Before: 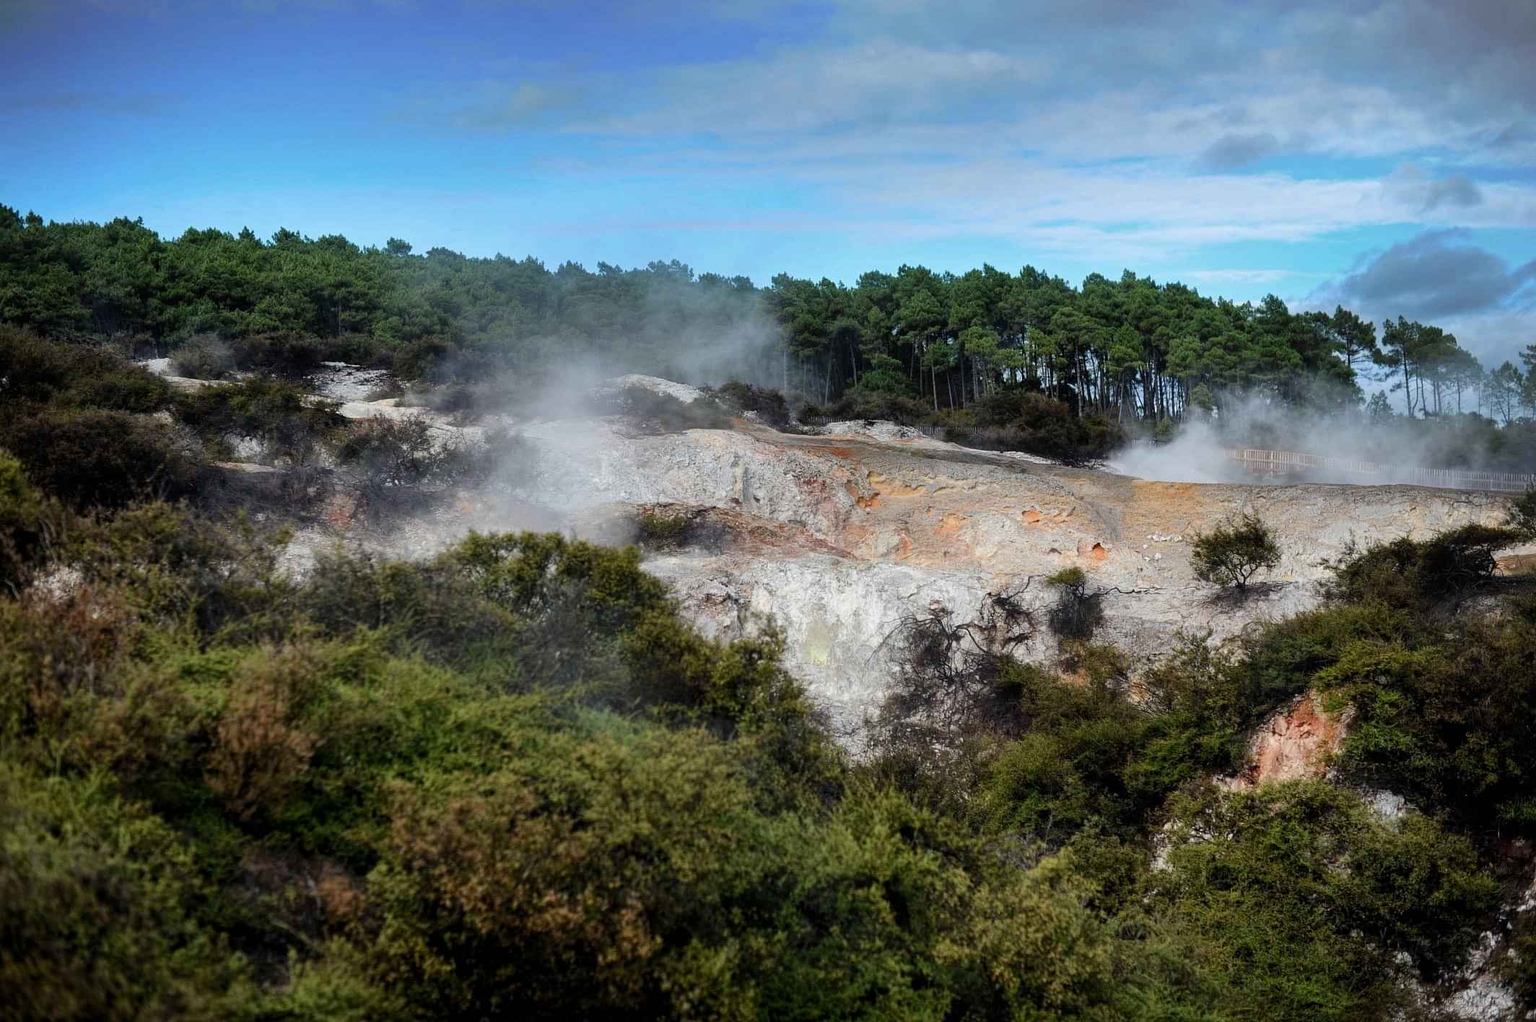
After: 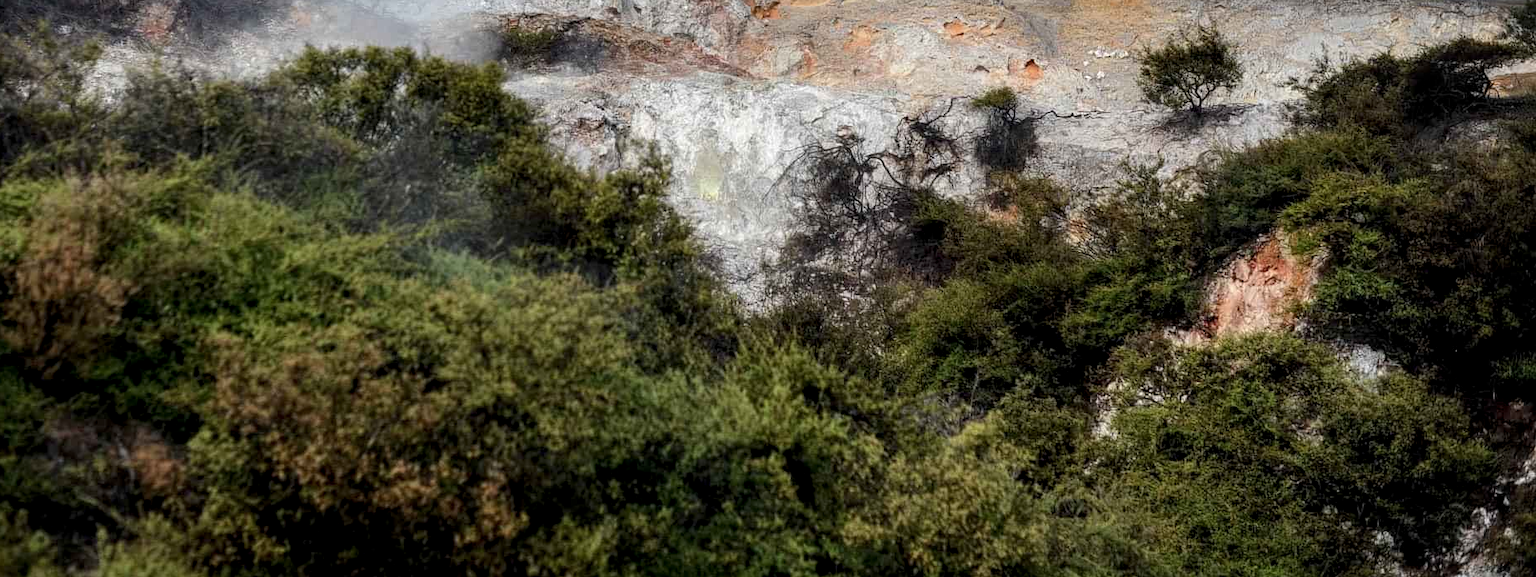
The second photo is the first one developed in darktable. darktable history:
local contrast: detail 130%
crop and rotate: left 13.306%, top 48.129%, bottom 2.928%
